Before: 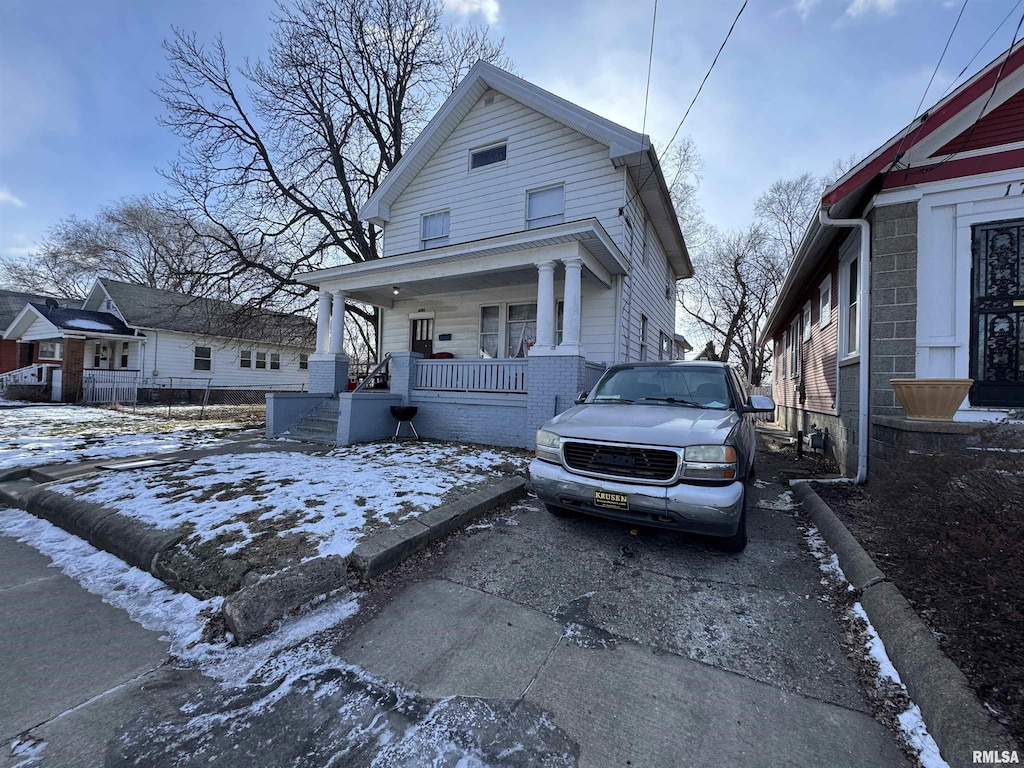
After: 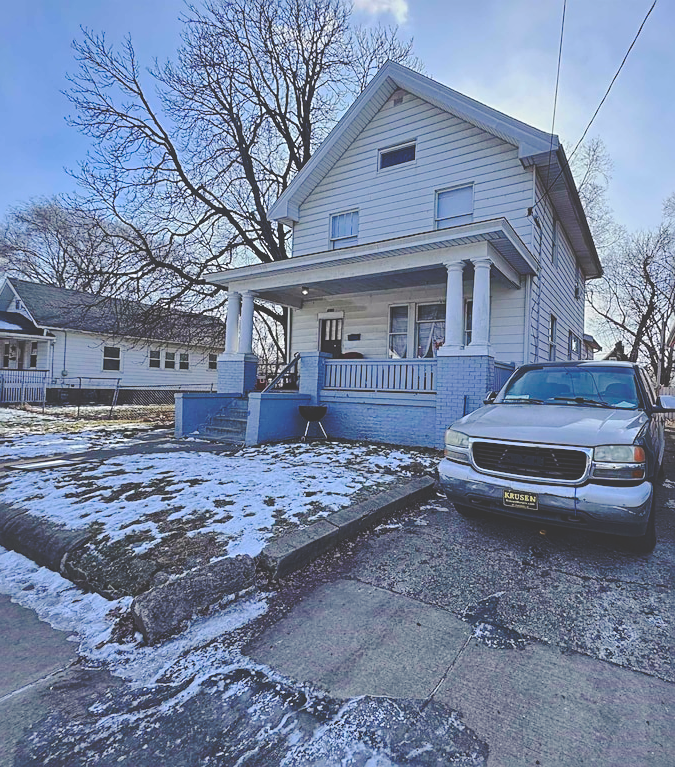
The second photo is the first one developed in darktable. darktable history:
color balance rgb: shadows lift › chroma 2.899%, shadows lift › hue 278.13°, highlights gain › chroma 0.195%, highlights gain › hue 329.83°, perceptual saturation grading › global saturation 16.717%
crop and rotate: left 8.919%, right 25.139%
sharpen: on, module defaults
base curve: curves: ch0 [(0, 0.024) (0.055, 0.065) (0.121, 0.166) (0.236, 0.319) (0.693, 0.726) (1, 1)], preserve colors none
contrast brightness saturation: contrast -0.185, saturation 0.19
local contrast: mode bilateral grid, contrast 20, coarseness 49, detail 120%, midtone range 0.2
